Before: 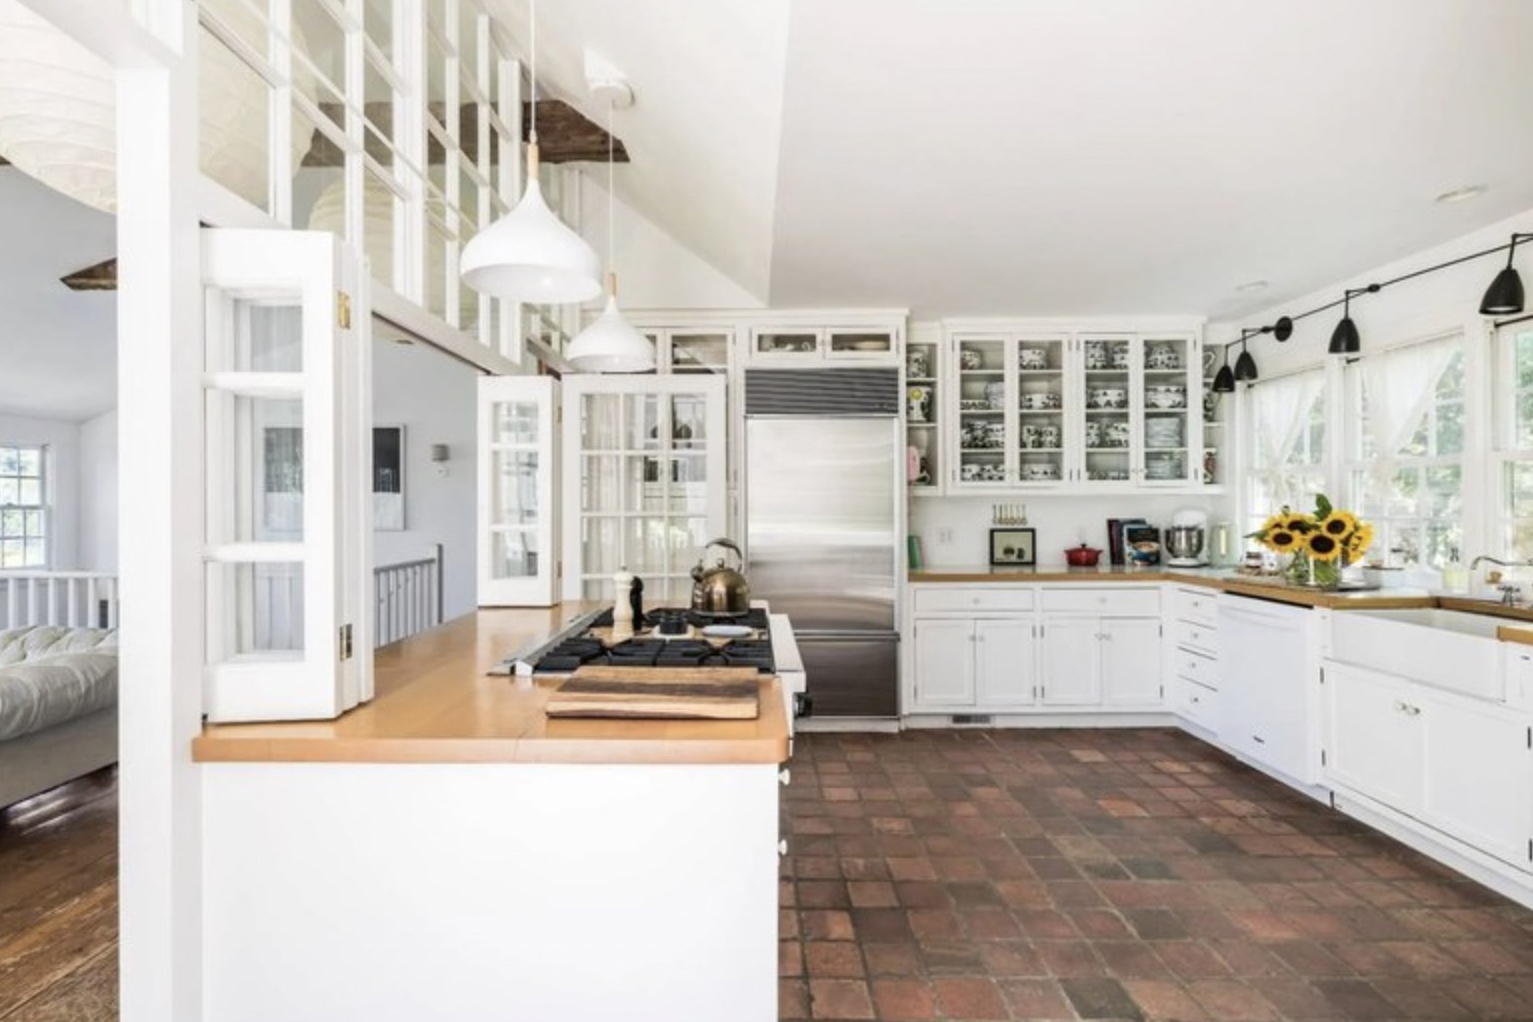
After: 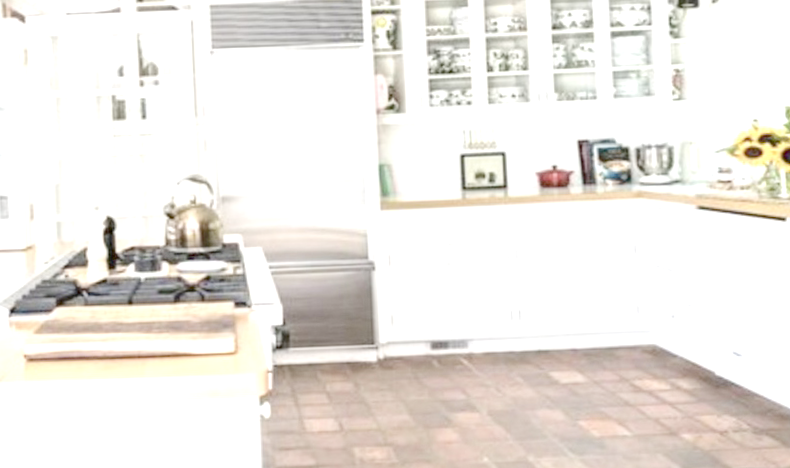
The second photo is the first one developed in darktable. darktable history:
rotate and perspective: rotation -2.29°, automatic cropping off
crop: left 35.03%, top 36.625%, right 14.663%, bottom 20.057%
tone equalizer "contrast tone curve: medium": -8 EV -0.75 EV, -7 EV -0.7 EV, -6 EV -0.6 EV, -5 EV -0.4 EV, -3 EV 0.4 EV, -2 EV 0.6 EV, -1 EV 0.7 EV, +0 EV 0.75 EV, edges refinement/feathering 500, mask exposure compensation -1.57 EV, preserve details no
